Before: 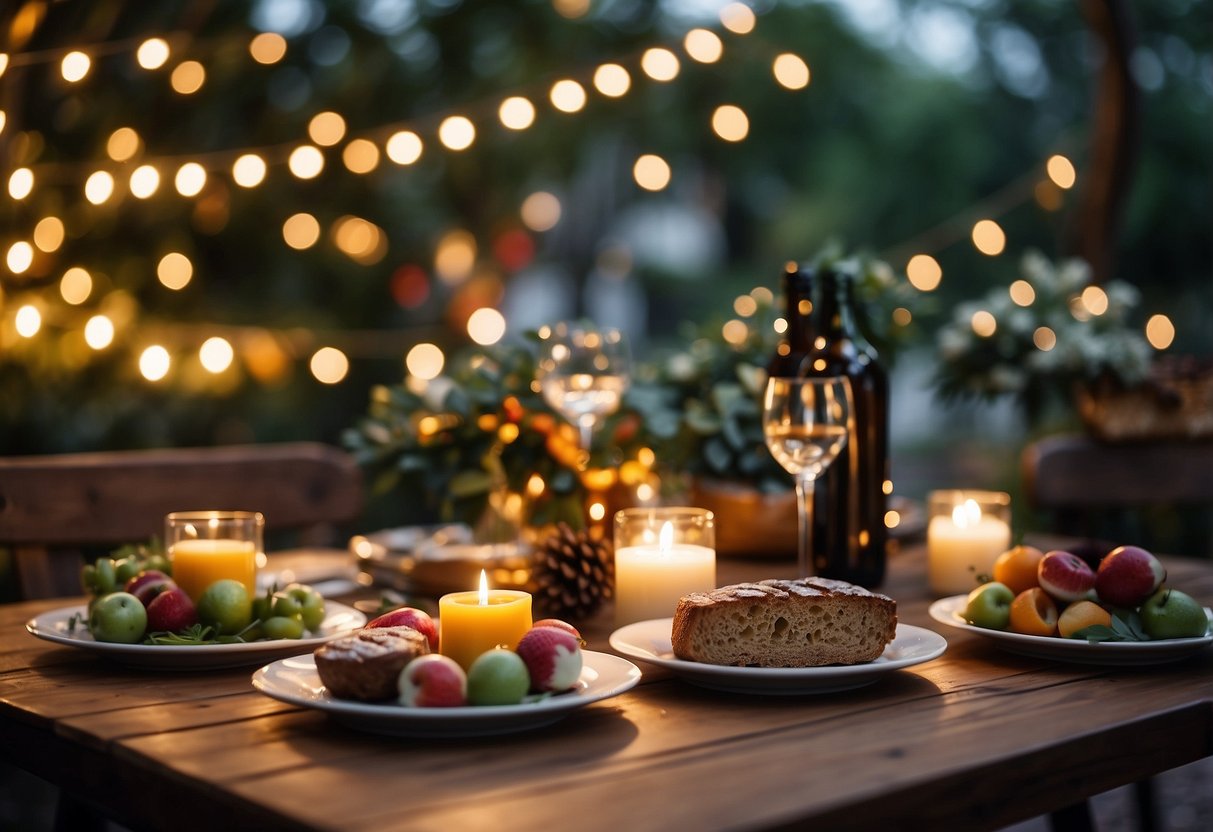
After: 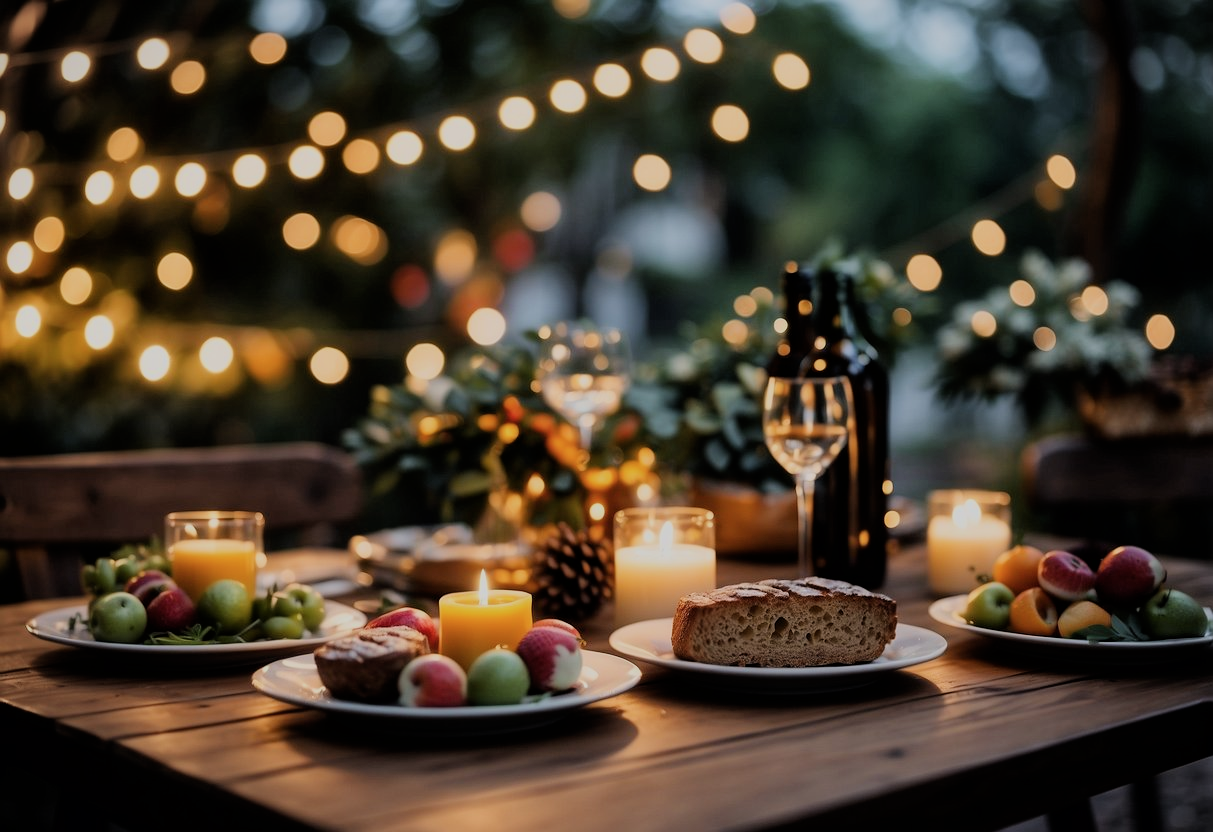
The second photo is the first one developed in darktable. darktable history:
vignetting: fall-off start 100%, brightness -0.282, width/height ratio 1.31
color balance rgb: linear chroma grading › shadows -3%, linear chroma grading › highlights -4%
filmic rgb: black relative exposure -7.15 EV, white relative exposure 5.36 EV, hardness 3.02, color science v6 (2022)
tone equalizer: on, module defaults
